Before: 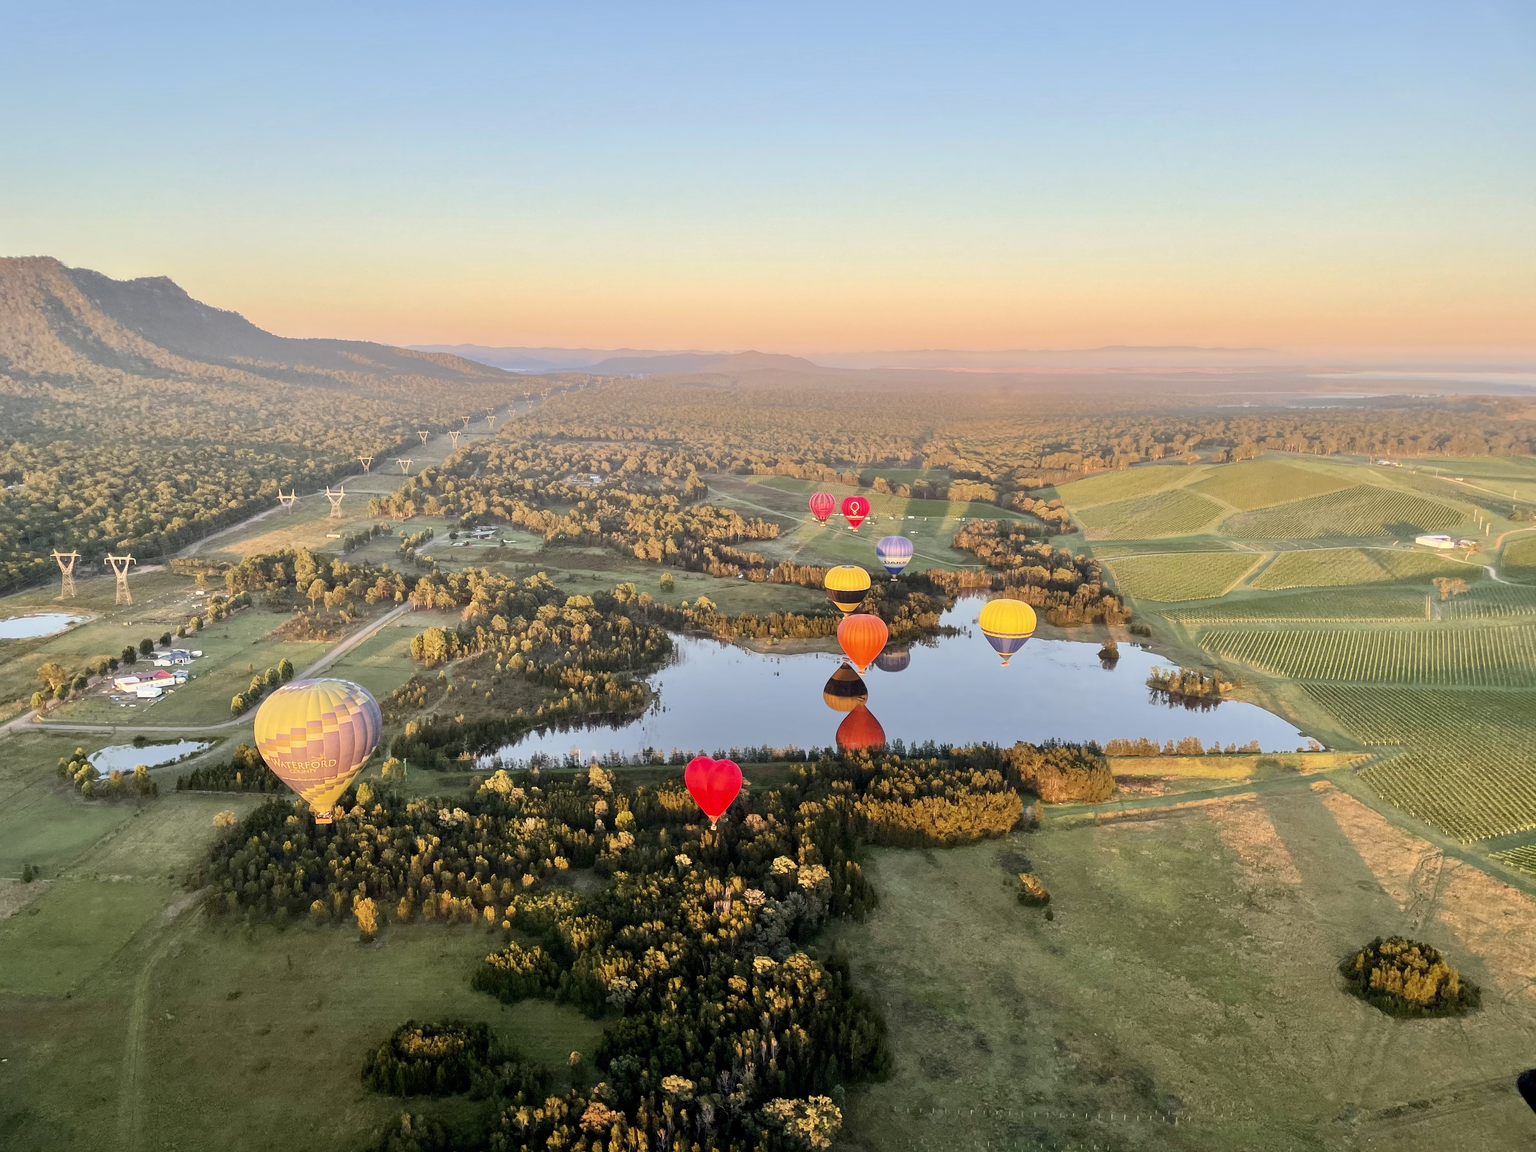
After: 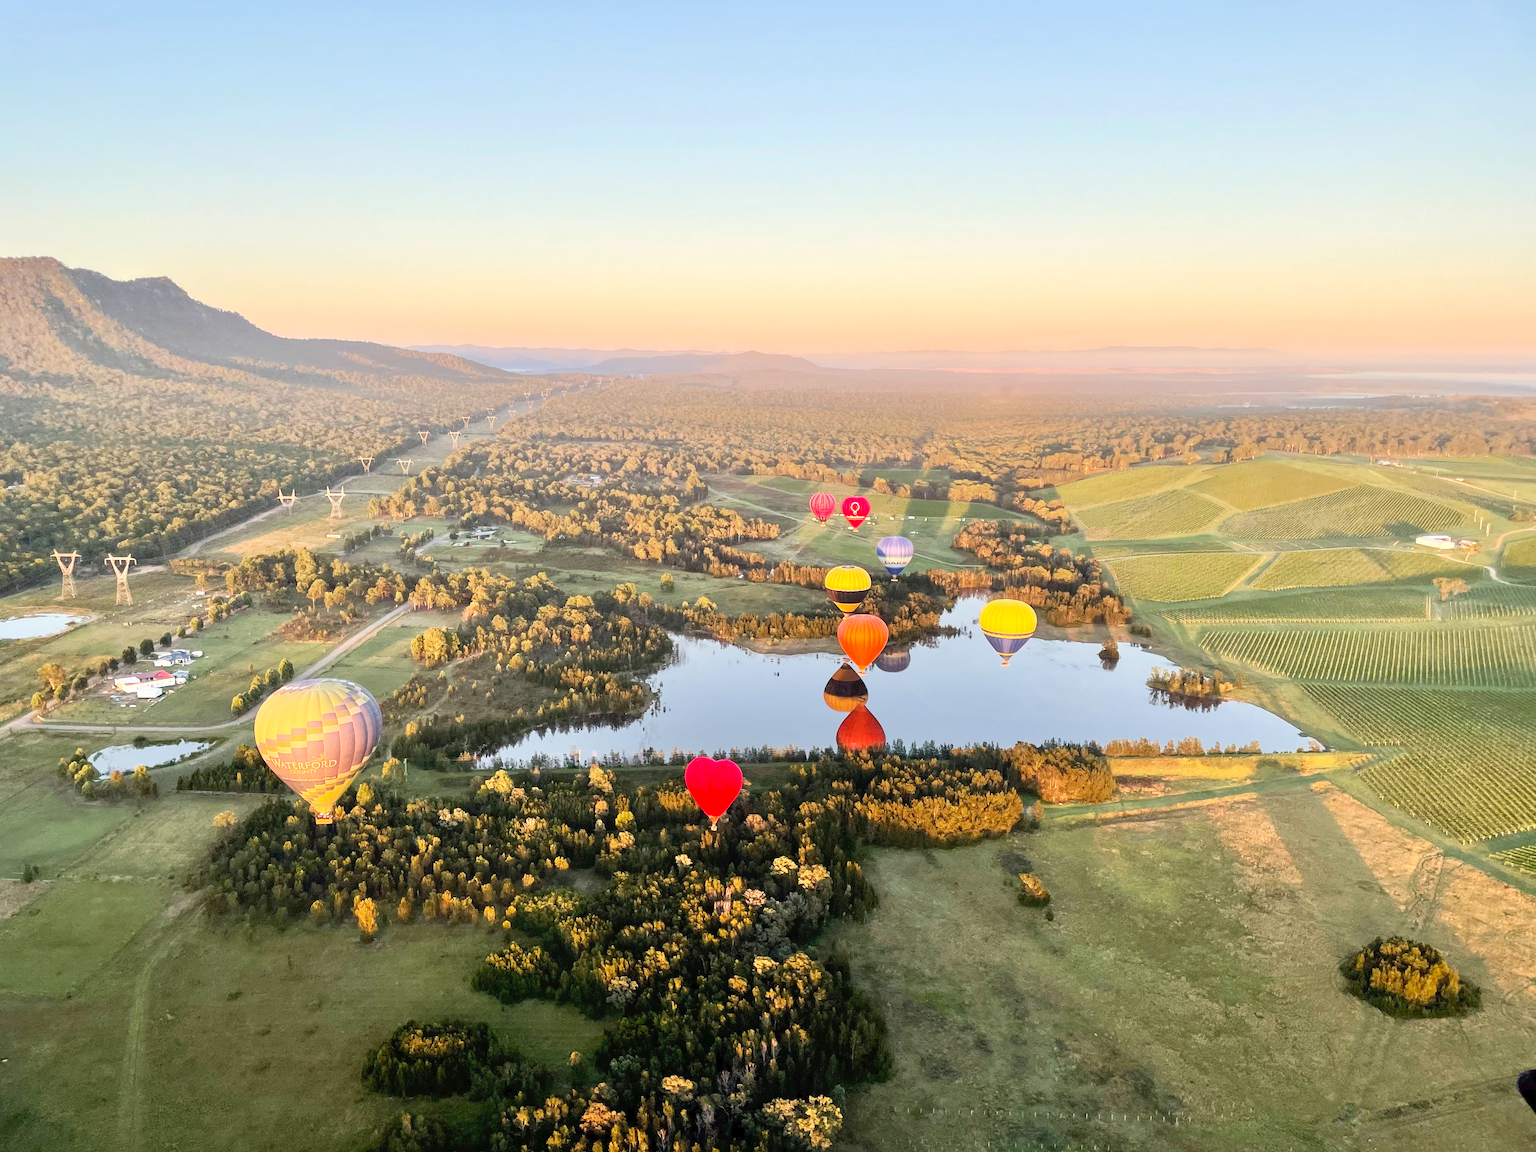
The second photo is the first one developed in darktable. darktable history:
exposure: exposure 0.161 EV, compensate highlight preservation false
tone curve: curves: ch0 [(0, 0) (0.003, 0.032) (0.011, 0.033) (0.025, 0.036) (0.044, 0.046) (0.069, 0.069) (0.1, 0.108) (0.136, 0.157) (0.177, 0.208) (0.224, 0.256) (0.277, 0.313) (0.335, 0.379) (0.399, 0.444) (0.468, 0.514) (0.543, 0.595) (0.623, 0.687) (0.709, 0.772) (0.801, 0.854) (0.898, 0.933) (1, 1)], preserve colors none
